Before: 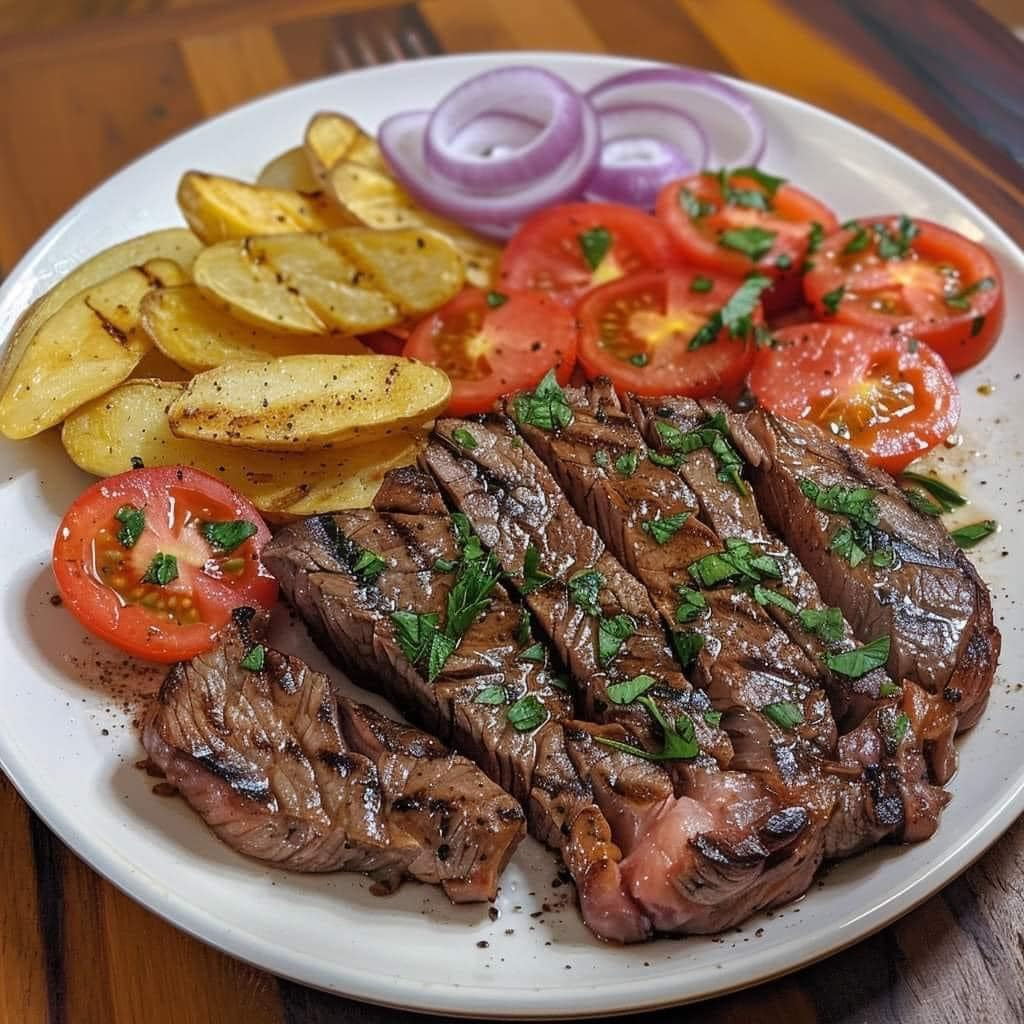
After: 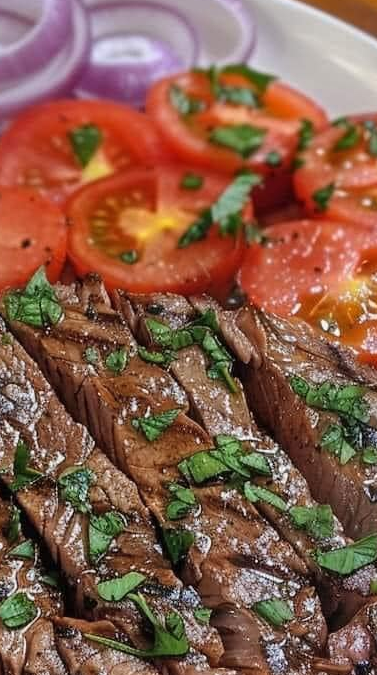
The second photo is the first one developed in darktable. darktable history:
shadows and highlights: shadows 60.96, highlights -60.2, soften with gaussian
crop and rotate: left 49.862%, top 10.15%, right 13.258%, bottom 23.87%
